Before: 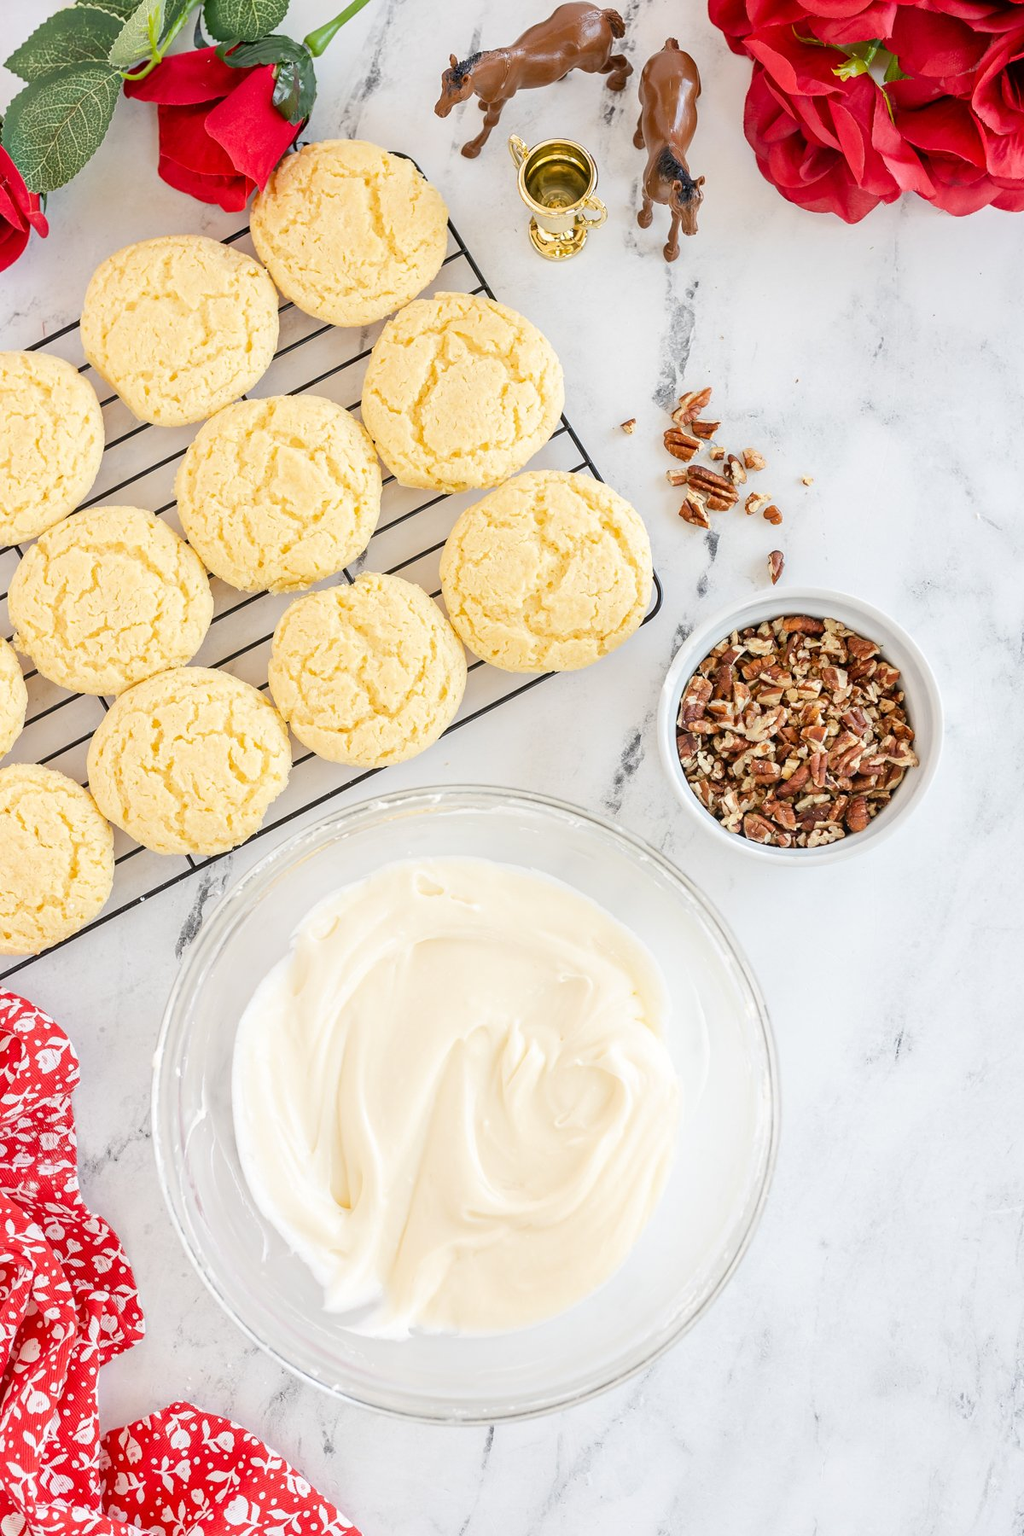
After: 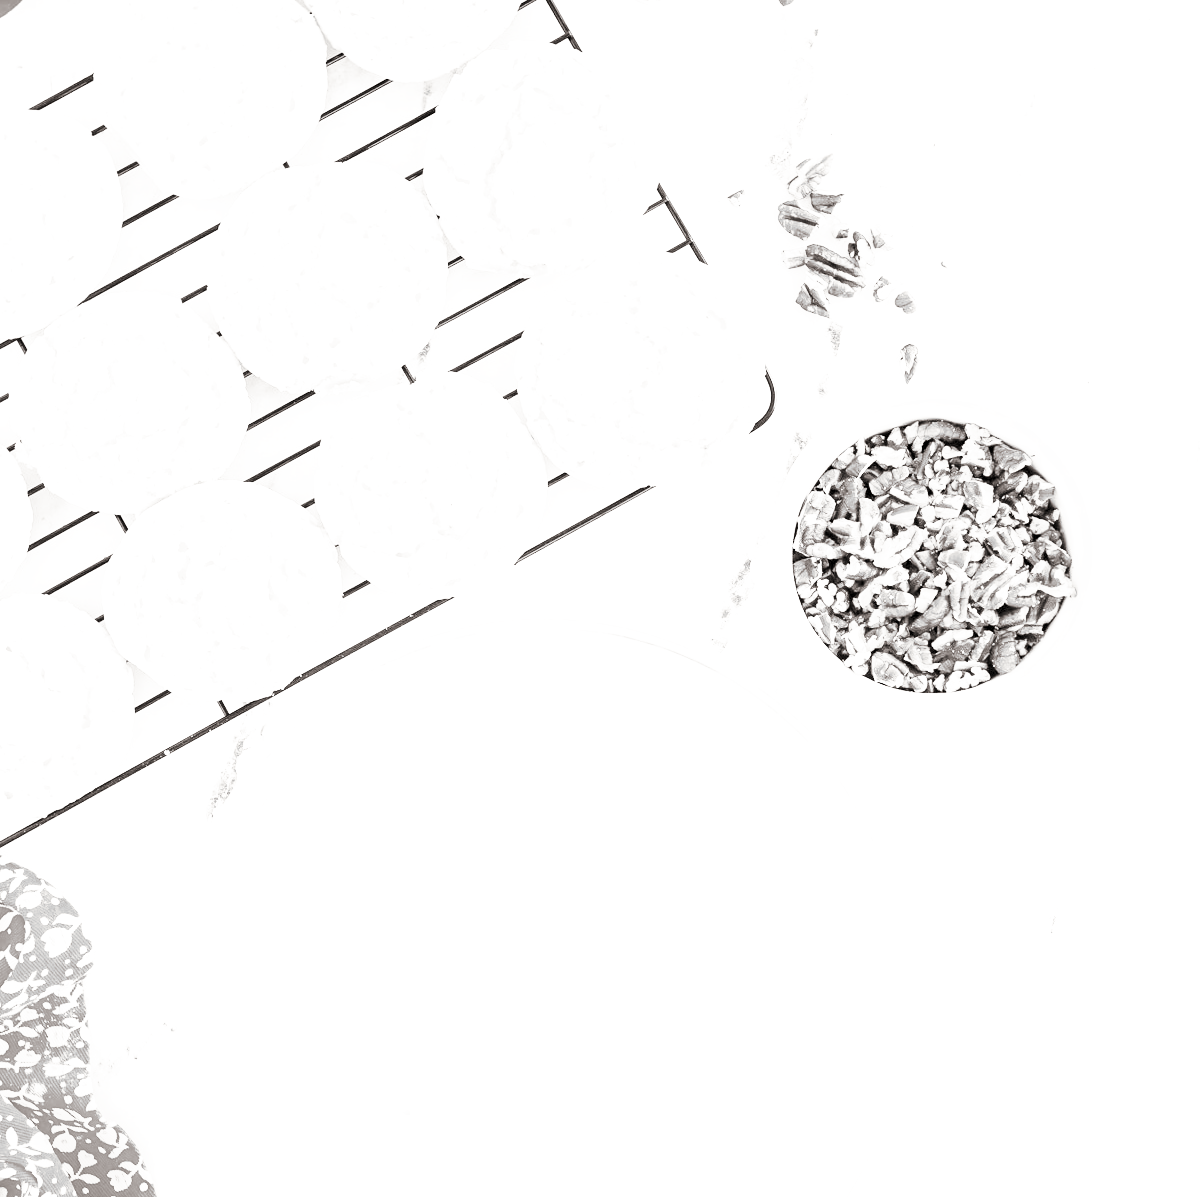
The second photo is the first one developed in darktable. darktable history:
exposure: black level correction -0.005, exposure 1 EV, compensate highlight preservation false
split-toning: shadows › hue 26°, shadows › saturation 0.09, highlights › hue 40°, highlights › saturation 0.18, balance -63, compress 0%
levels: mode automatic, black 0.023%, white 99.97%, levels [0.062, 0.494, 0.925]
crop: top 16.727%, bottom 16.727%
monochrome: on, module defaults
shadows and highlights: shadows 30.86, highlights 0, soften with gaussian
base curve: curves: ch0 [(0, 0) (0.007, 0.004) (0.027, 0.03) (0.046, 0.07) (0.207, 0.54) (0.442, 0.872) (0.673, 0.972) (1, 1)], preserve colors none
